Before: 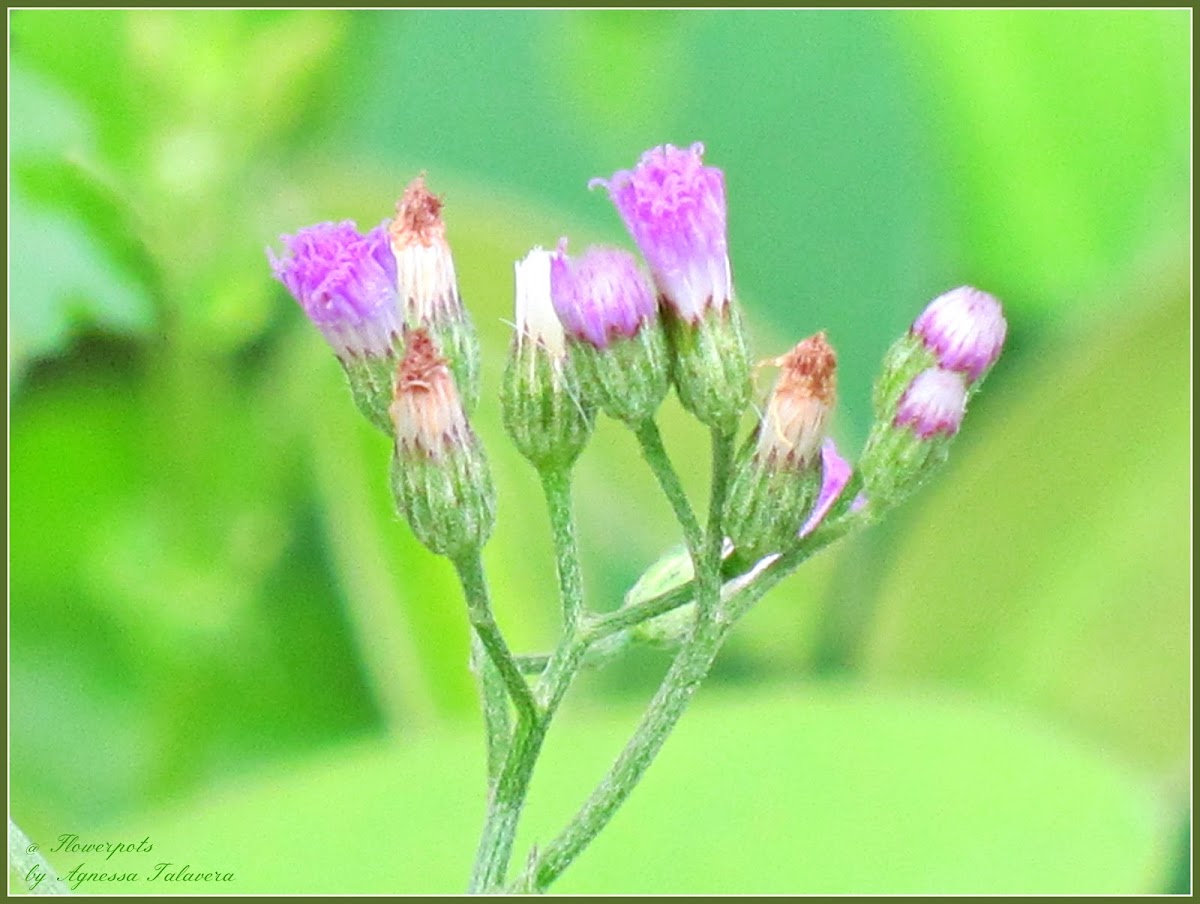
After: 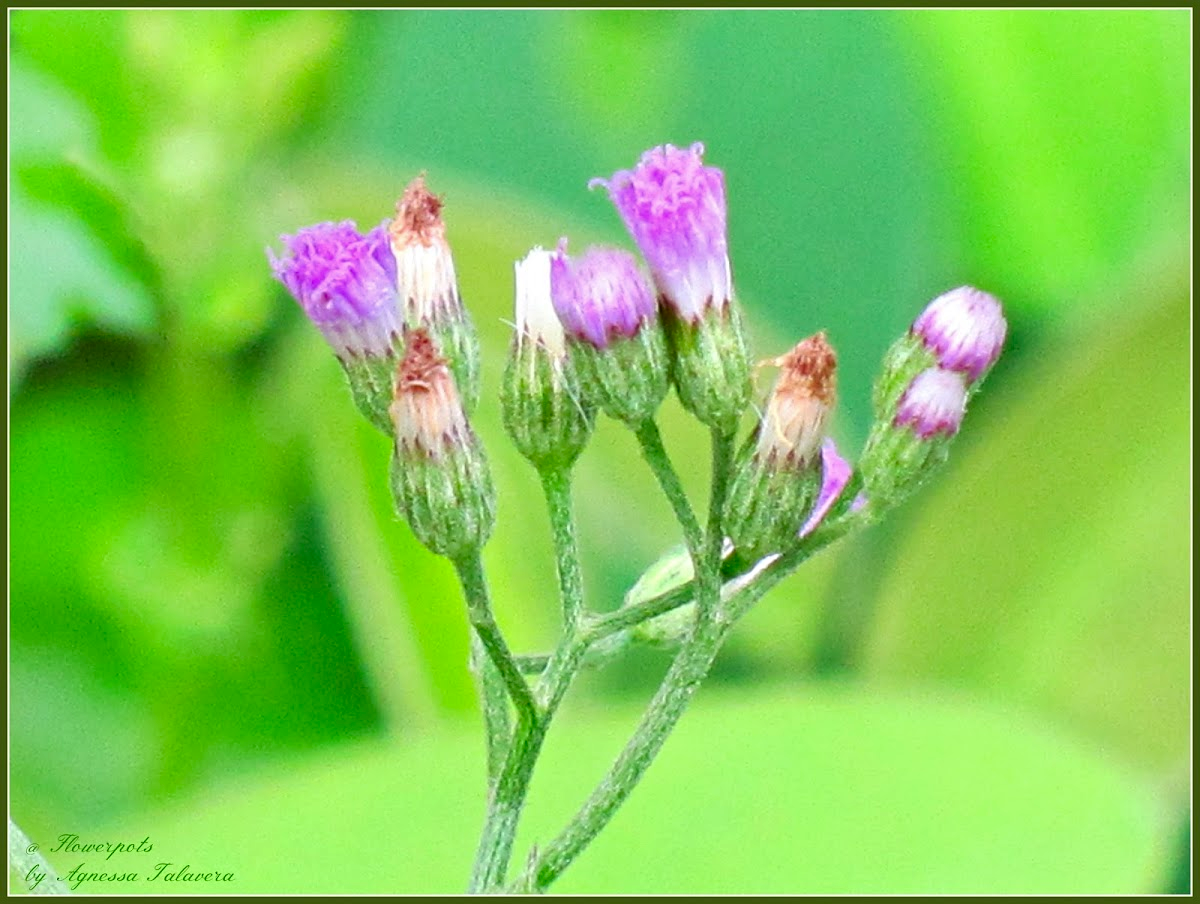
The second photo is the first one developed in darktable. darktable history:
tone equalizer: on, module defaults
contrast brightness saturation: contrast 0.07, brightness -0.14, saturation 0.11
